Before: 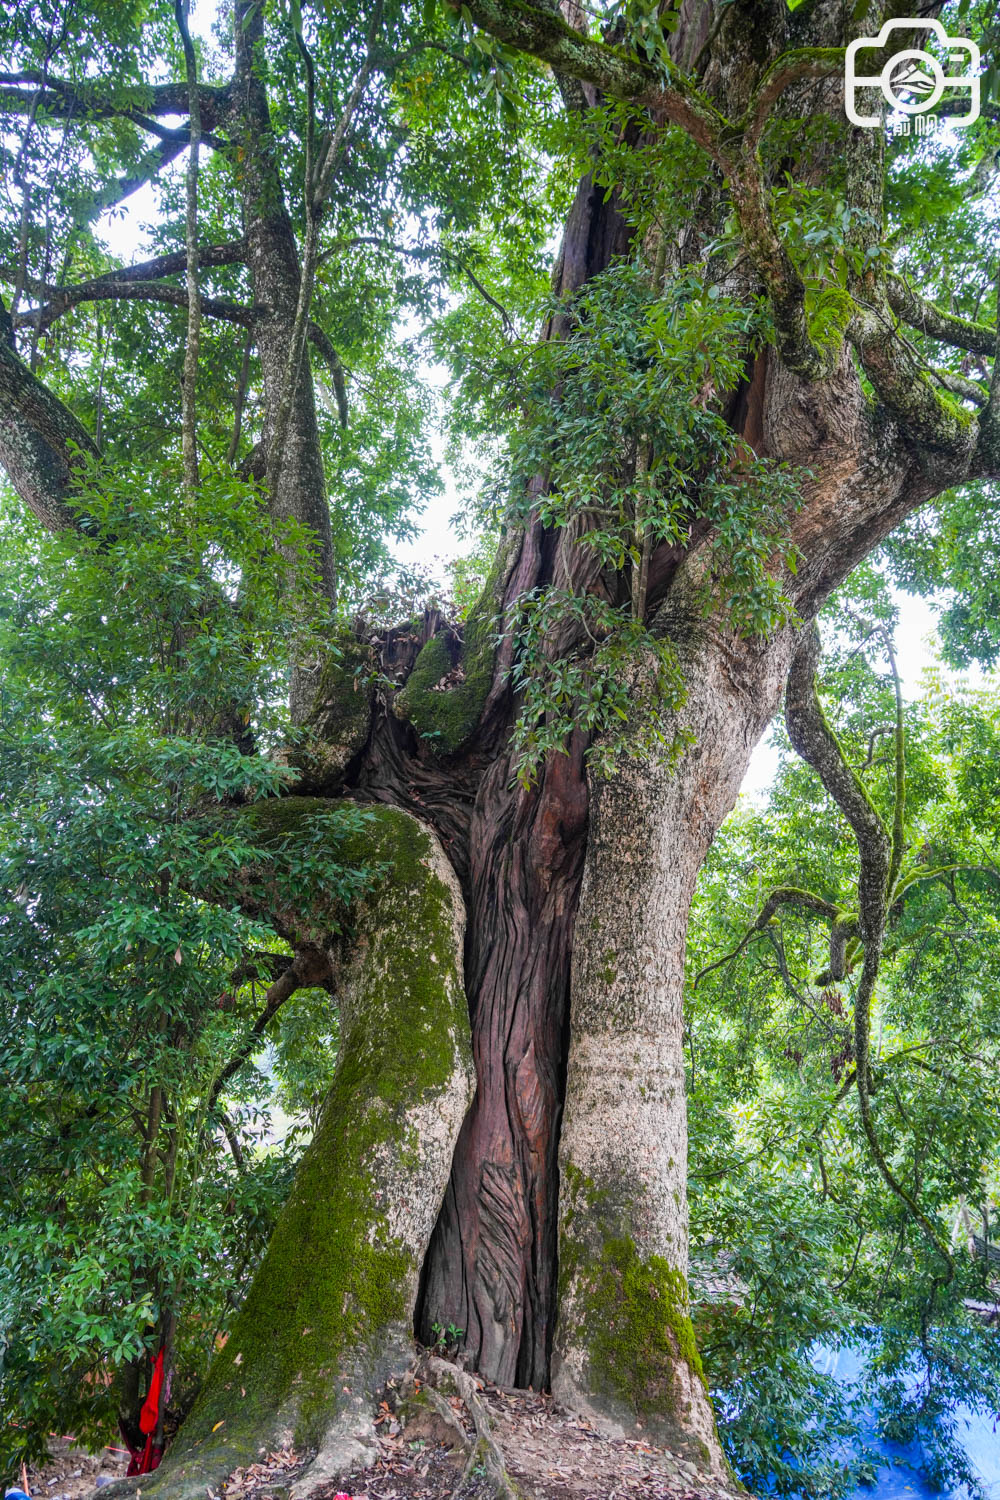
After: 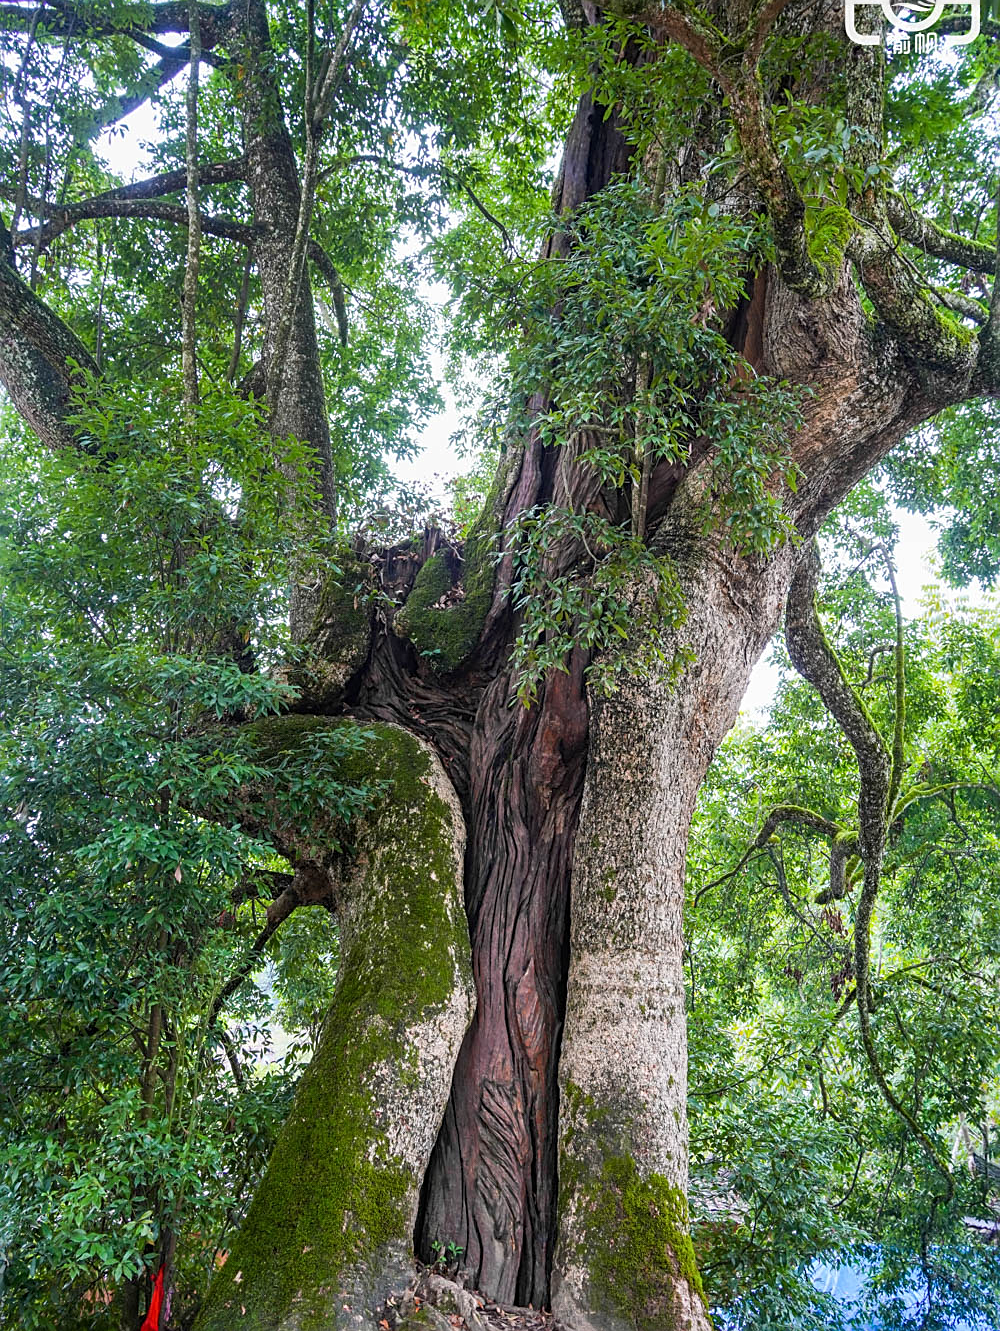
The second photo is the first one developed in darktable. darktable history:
crop and rotate: top 5.501%, bottom 5.719%
sharpen: on, module defaults
